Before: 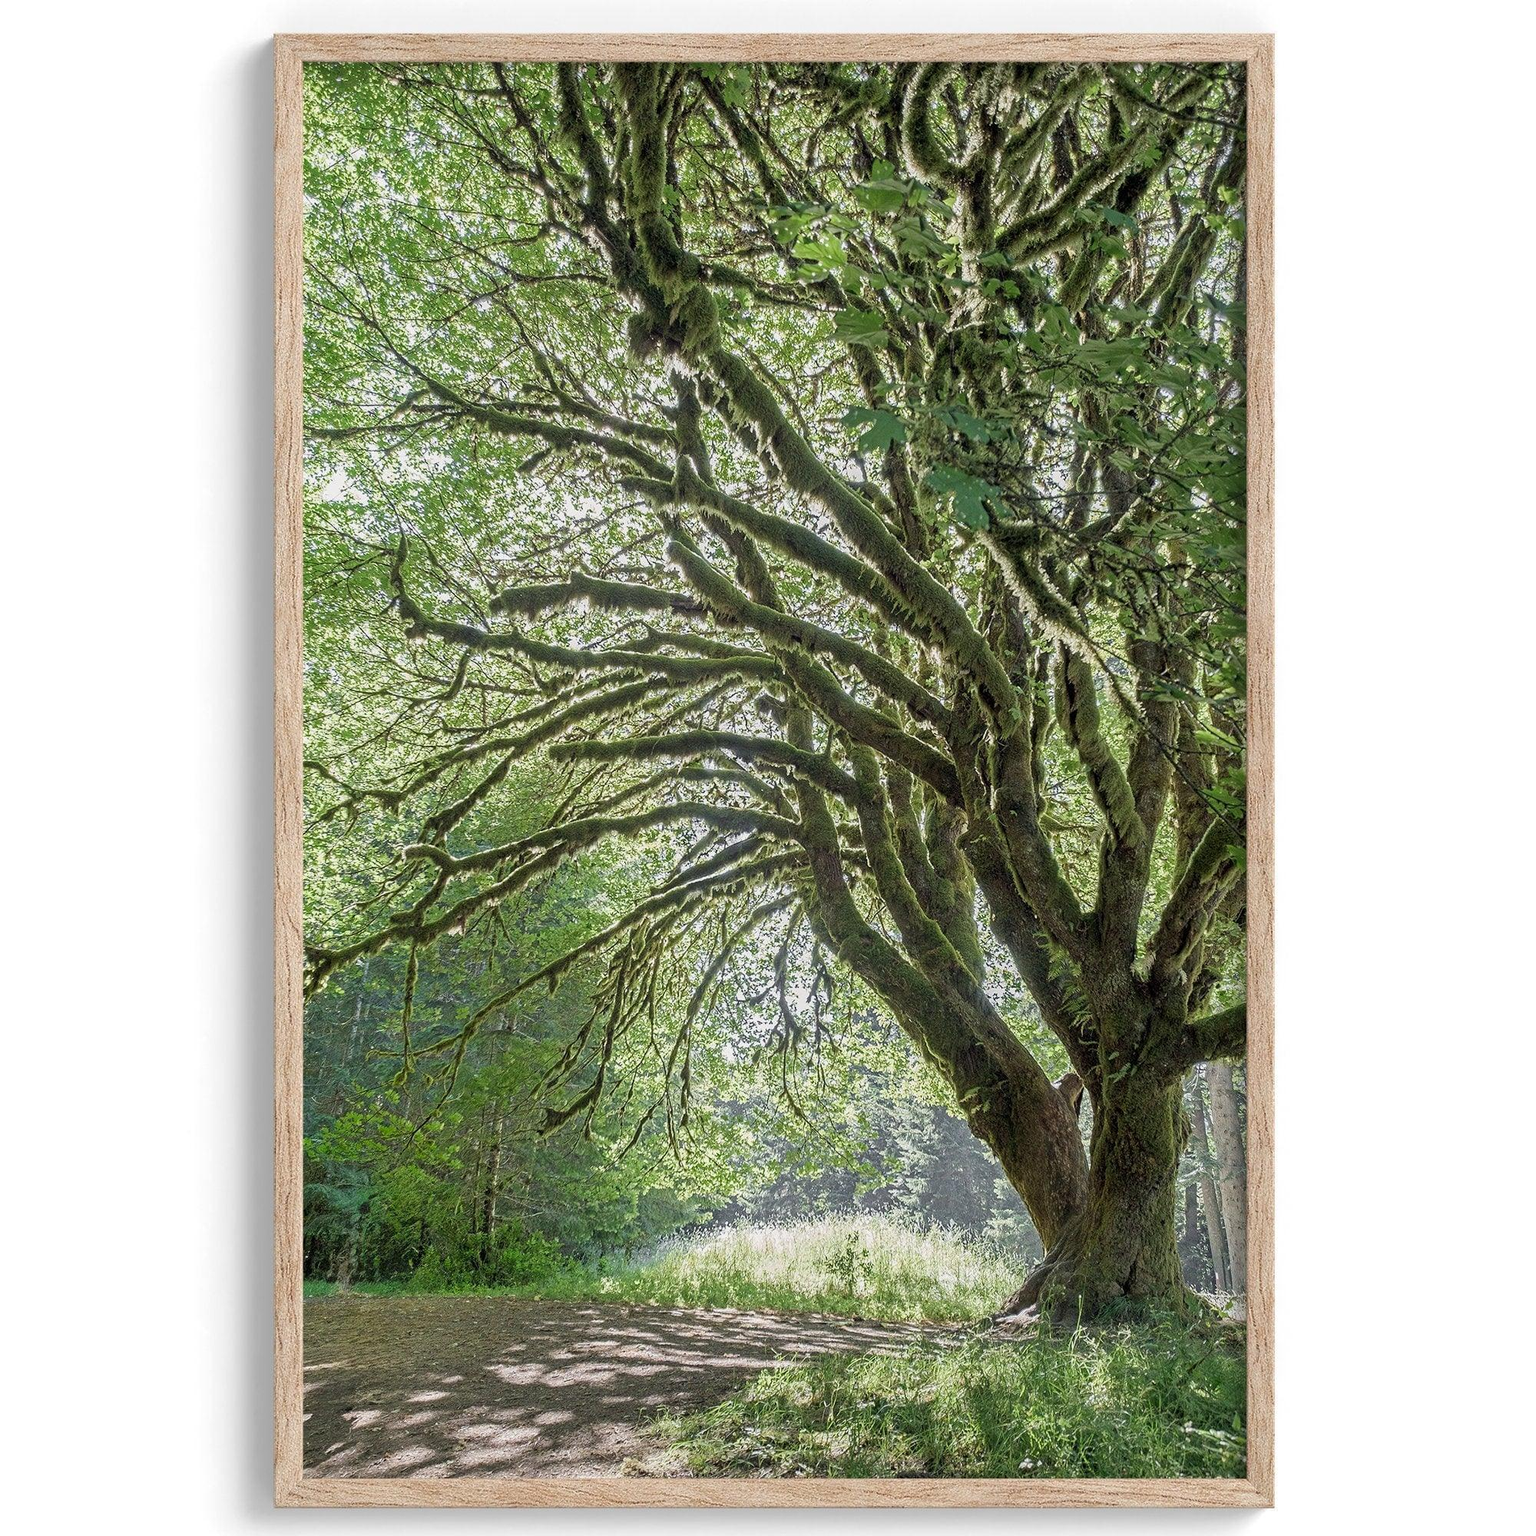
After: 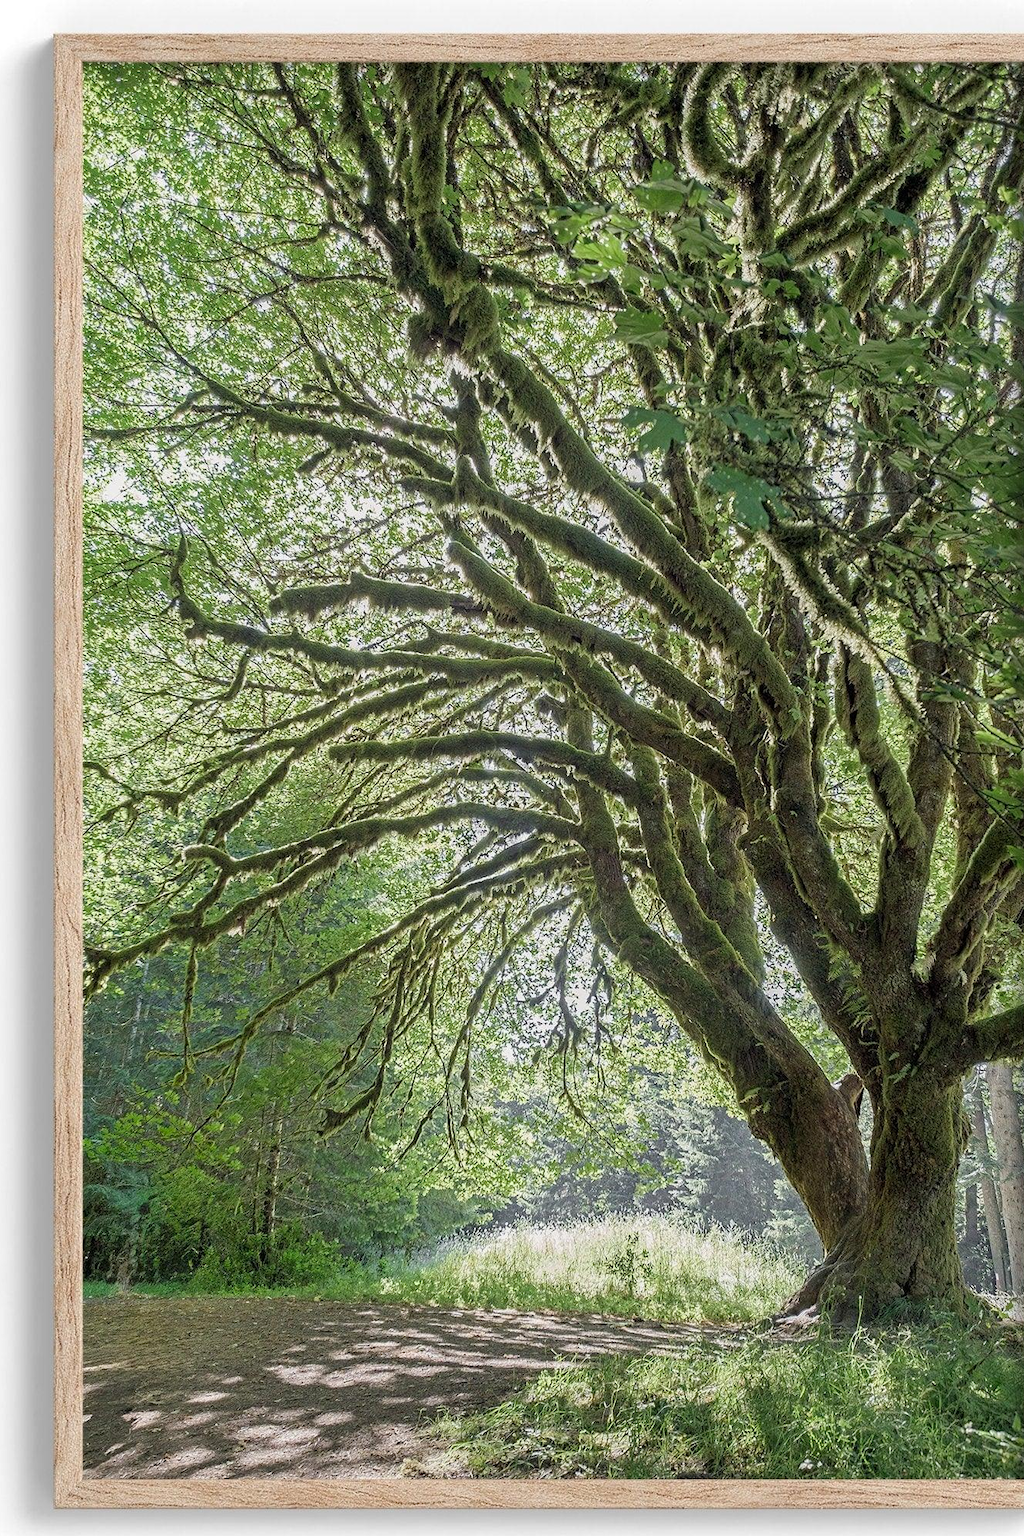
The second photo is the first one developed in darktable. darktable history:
exposure: compensate exposure bias true, compensate highlight preservation false
crop and rotate: left 14.385%, right 18.948%
